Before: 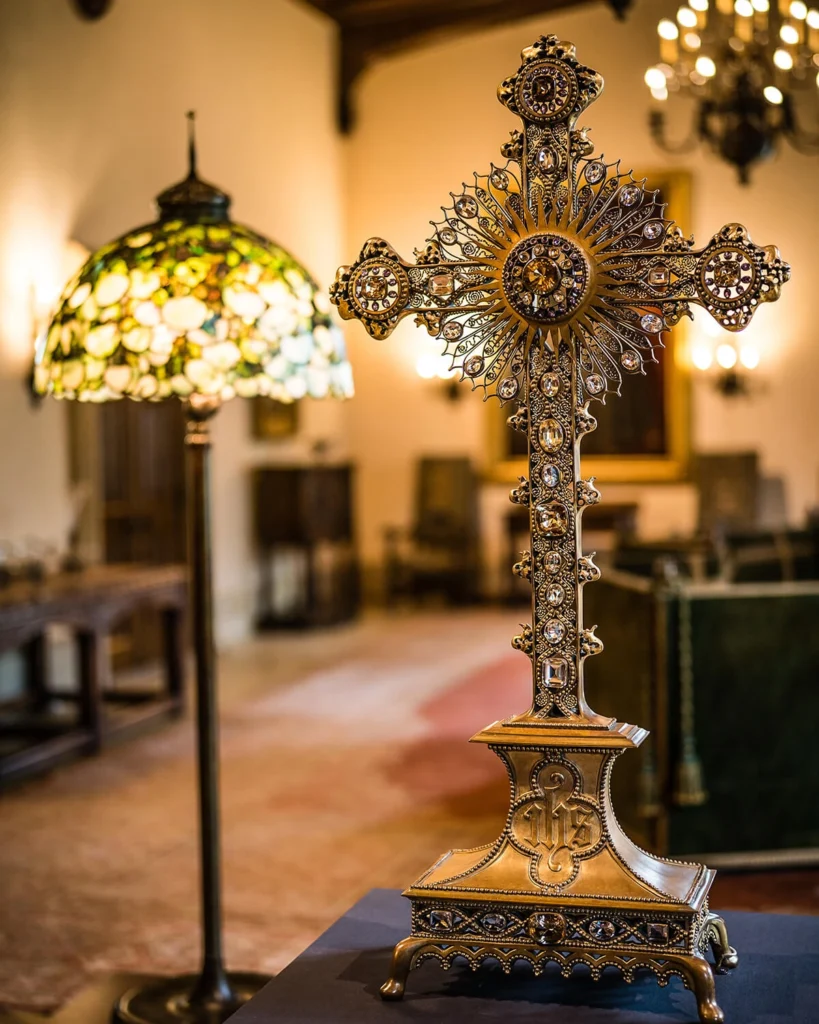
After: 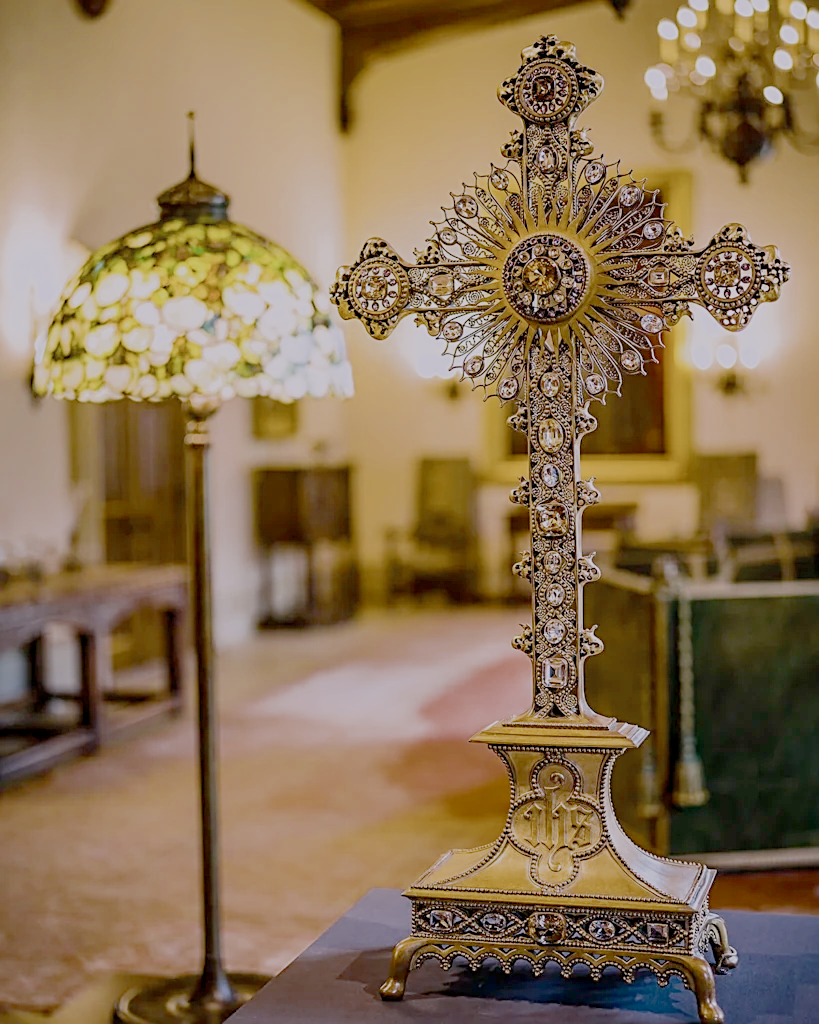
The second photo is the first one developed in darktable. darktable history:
white balance: red 1.042, blue 1.17
exposure: exposure 1.25 EV, compensate exposure bias true, compensate highlight preservation false
color zones: curves: ch0 [(0, 0.5) (0.125, 0.4) (0.25, 0.5) (0.375, 0.4) (0.5, 0.4) (0.625, 0.35) (0.75, 0.35) (0.875, 0.5)]; ch1 [(0, 0.35) (0.125, 0.45) (0.25, 0.35) (0.375, 0.35) (0.5, 0.35) (0.625, 0.35) (0.75, 0.45) (0.875, 0.35)]; ch2 [(0, 0.6) (0.125, 0.5) (0.25, 0.5) (0.375, 0.6) (0.5, 0.6) (0.625, 0.5) (0.75, 0.5) (0.875, 0.5)]
filmic rgb: white relative exposure 8 EV, threshold 3 EV, structure ↔ texture 100%, target black luminance 0%, hardness 2.44, latitude 76.53%, contrast 0.562, shadows ↔ highlights balance 0%, preserve chrominance no, color science v4 (2020), iterations of high-quality reconstruction 10, type of noise poissonian, enable highlight reconstruction true
color balance rgb: perceptual saturation grading › global saturation 30%, global vibrance 20%
sharpen: on, module defaults
